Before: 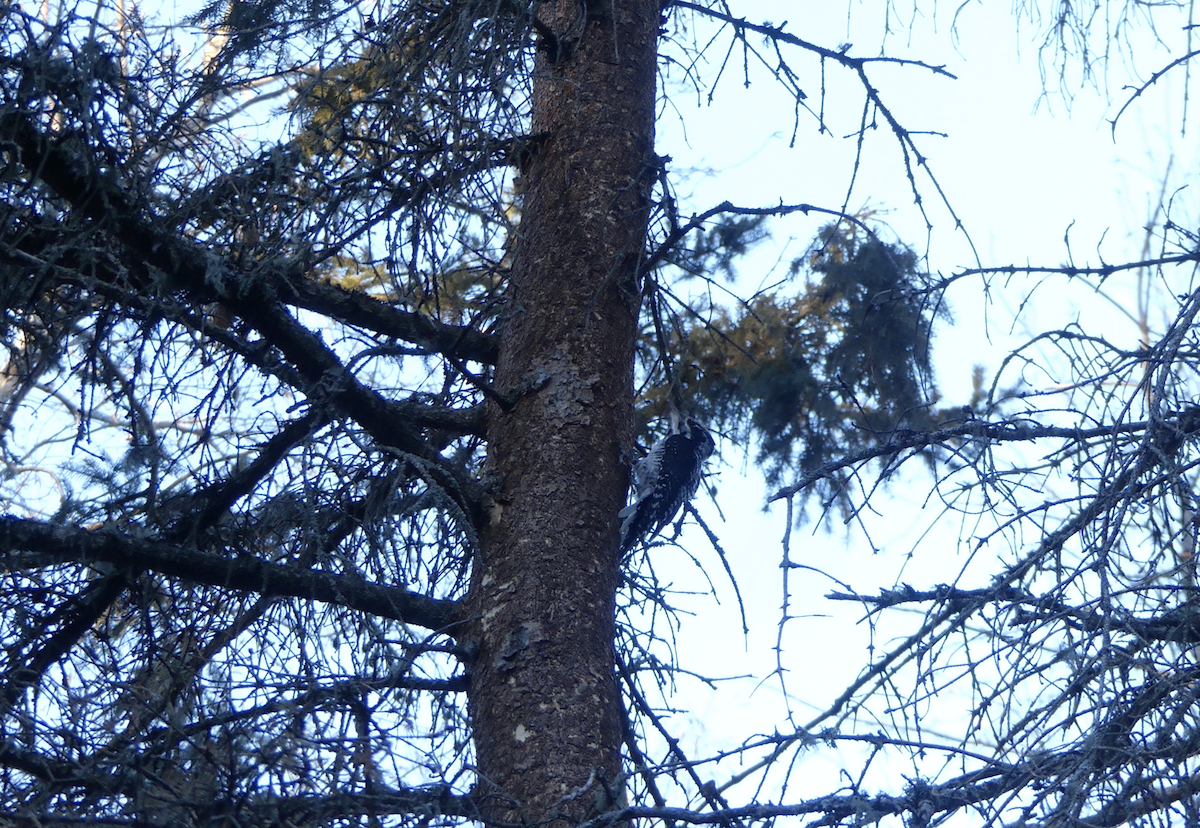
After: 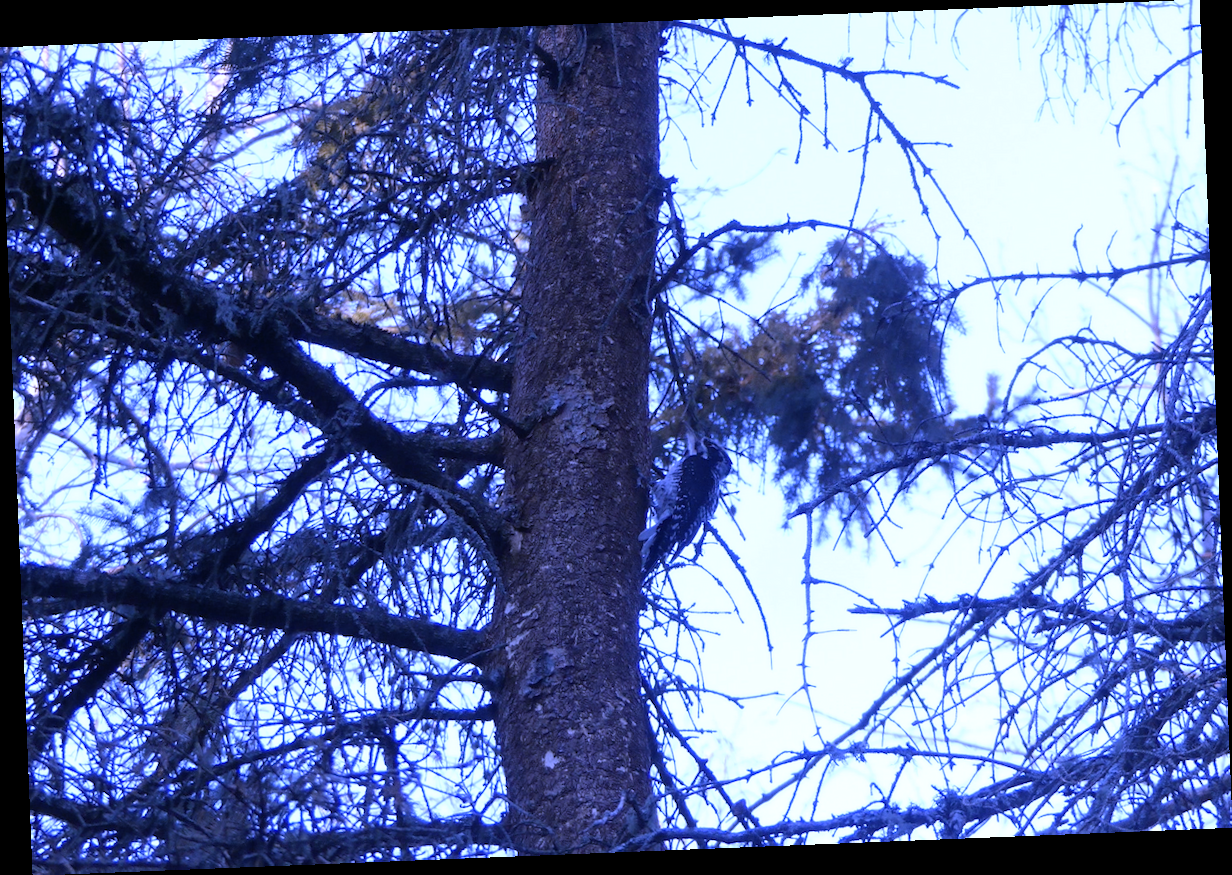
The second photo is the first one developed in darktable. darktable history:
rotate and perspective: rotation -2.29°, automatic cropping off
white balance: red 0.98, blue 1.61
